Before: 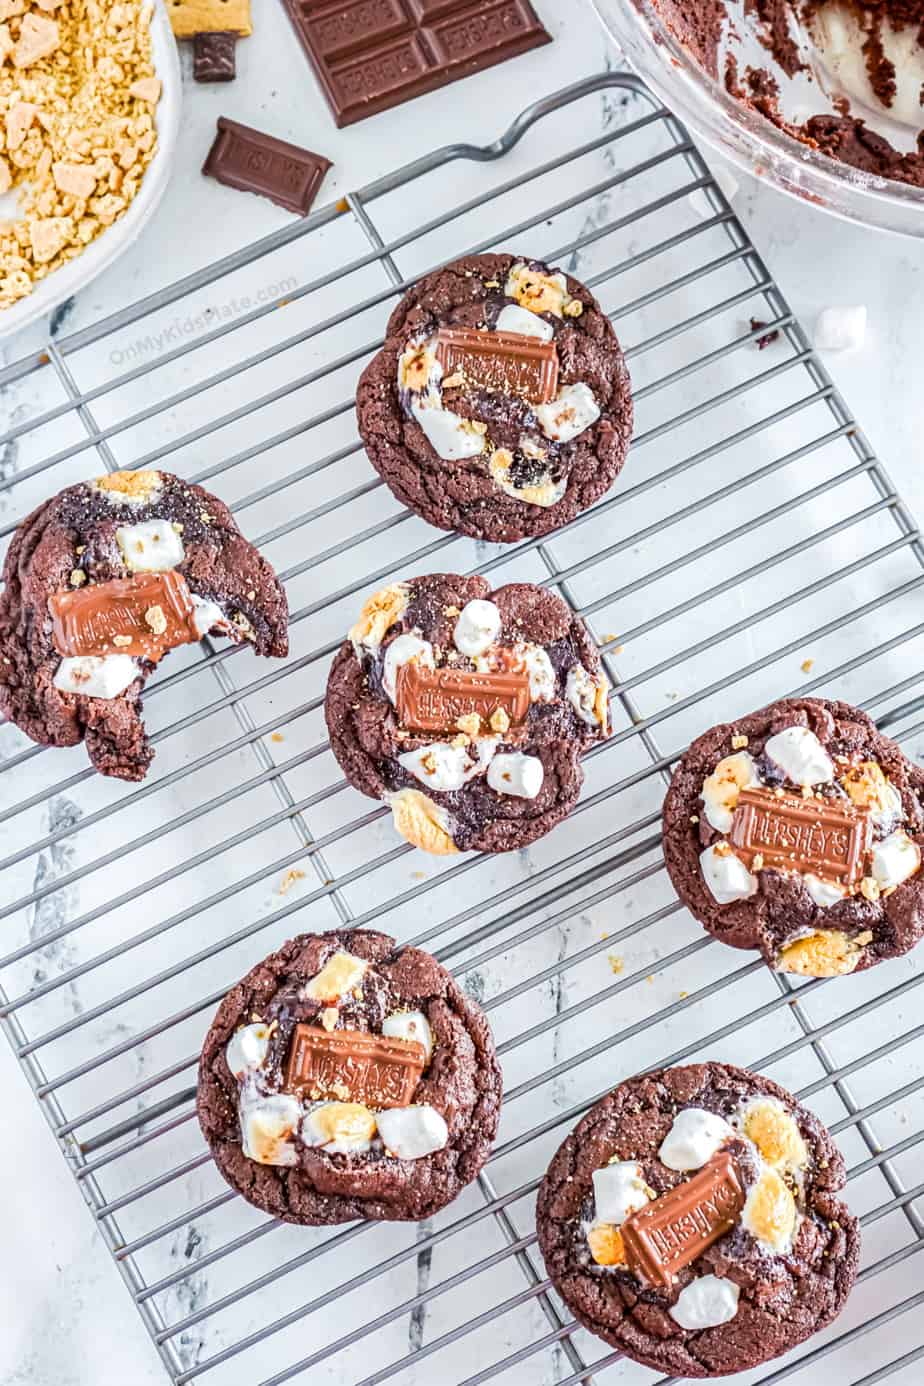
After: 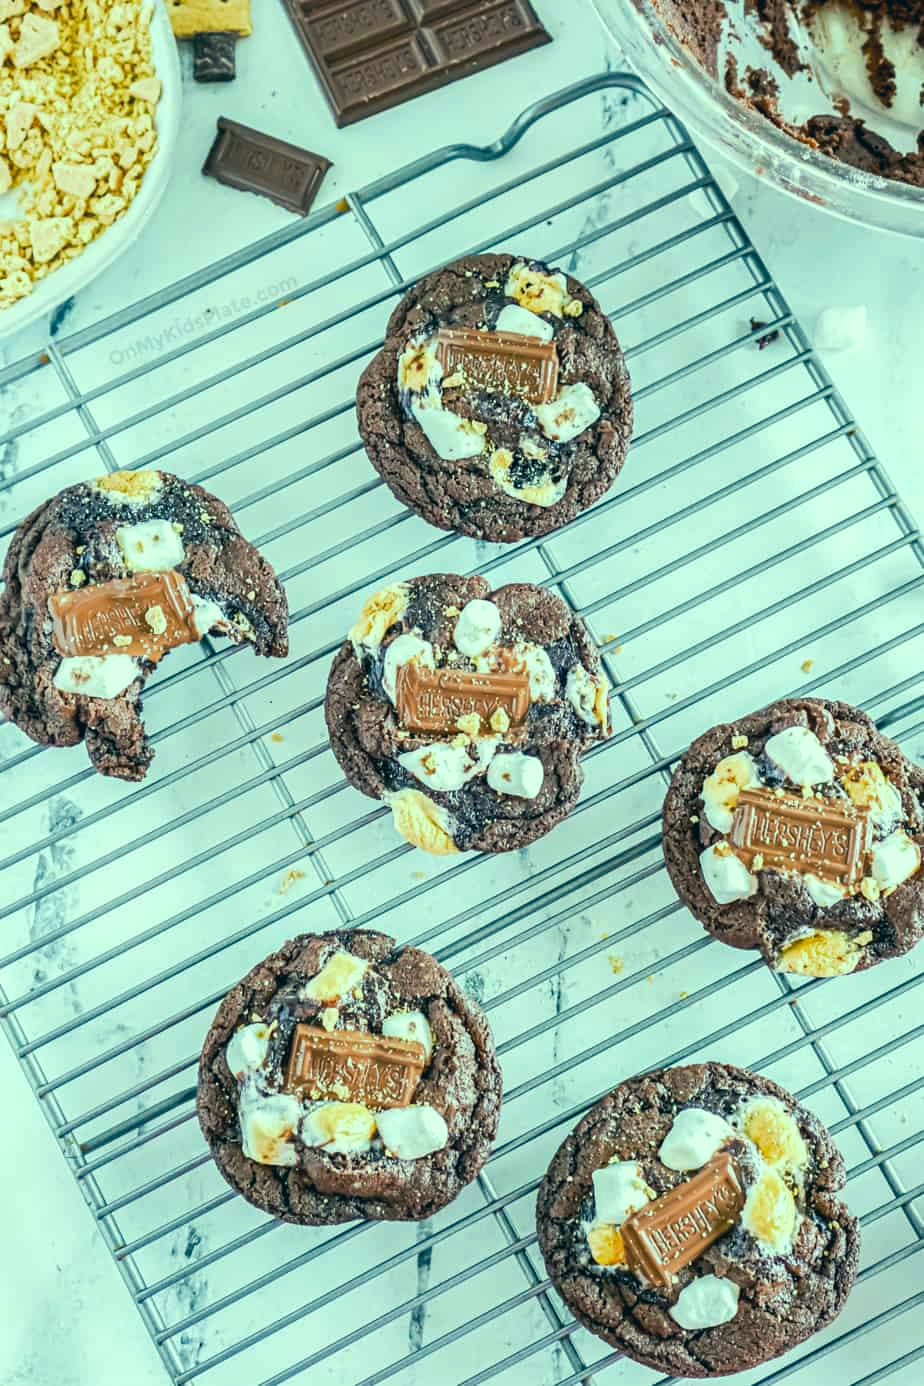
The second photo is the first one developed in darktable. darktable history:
color correction: highlights a* -20.09, highlights b* 9.8, shadows a* -20.35, shadows b* -10.93
